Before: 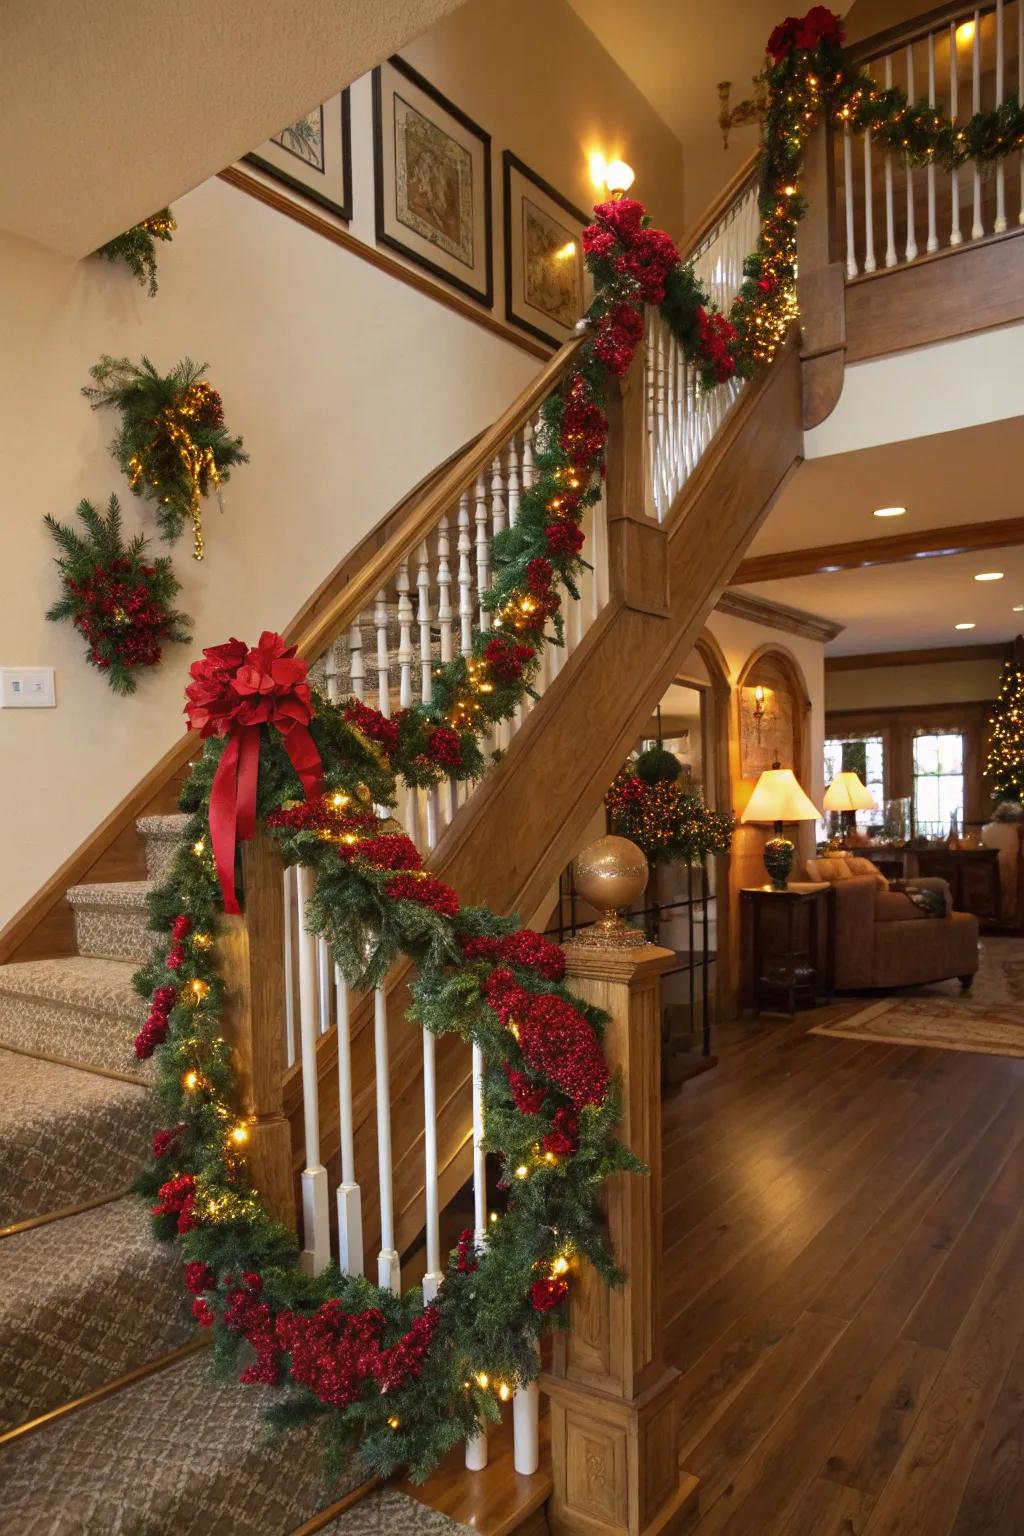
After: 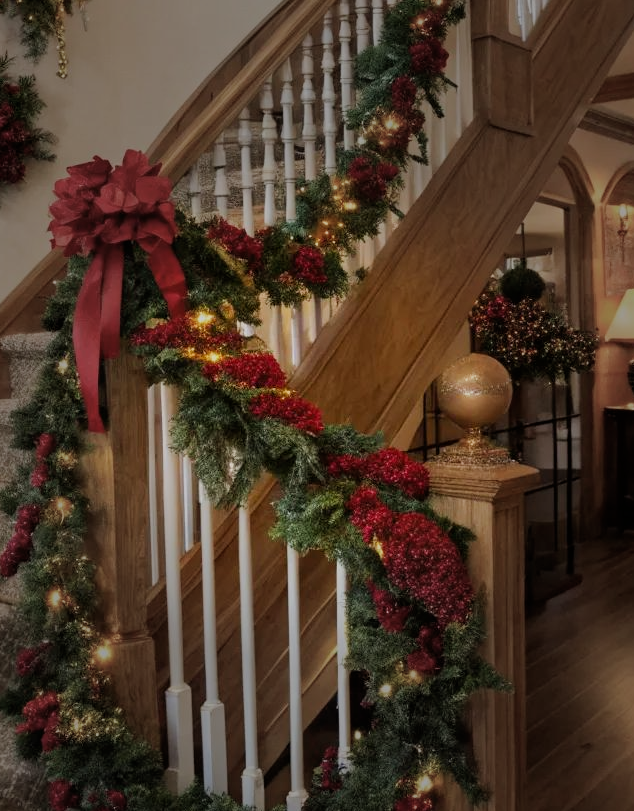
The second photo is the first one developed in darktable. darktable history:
tone equalizer: edges refinement/feathering 500, mask exposure compensation -1.57 EV, preserve details no
vignetting: fall-off start 31.48%, fall-off radius 33.38%, brightness -0.464, saturation -0.309
filmic rgb: black relative exposure -7.65 EV, white relative exposure 4.56 EV, hardness 3.61
crop: left 13.3%, top 31.39%, right 24.724%, bottom 15.794%
